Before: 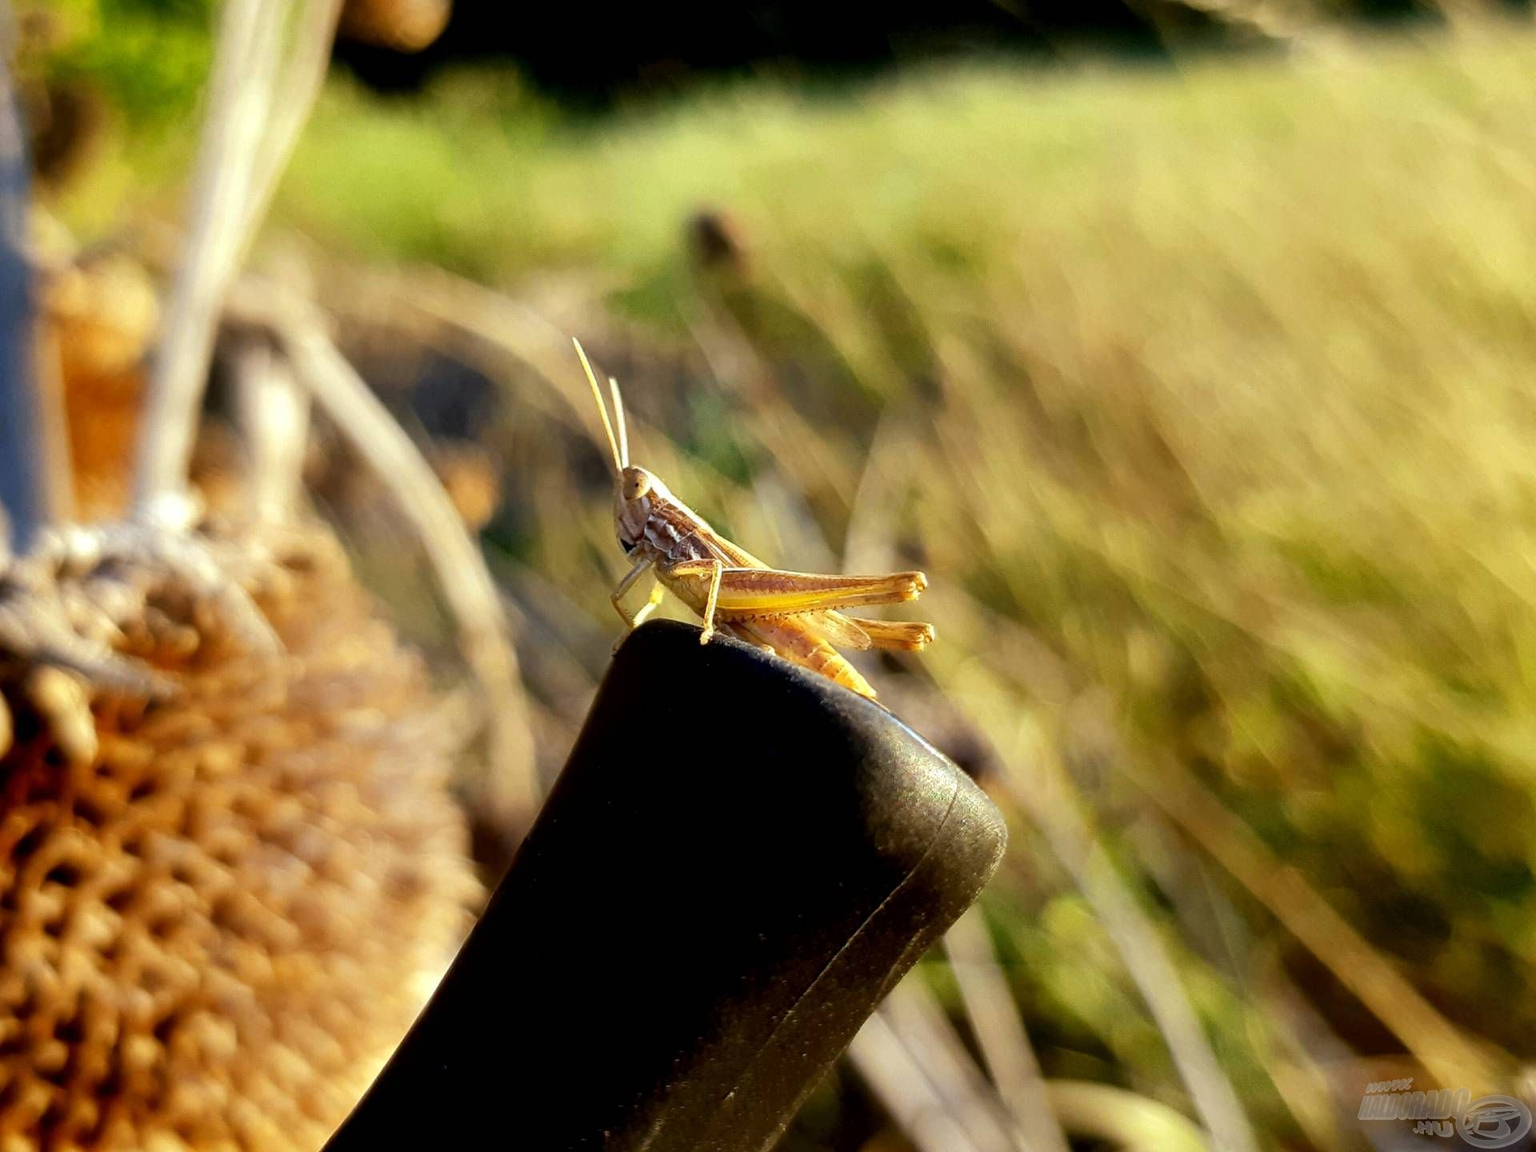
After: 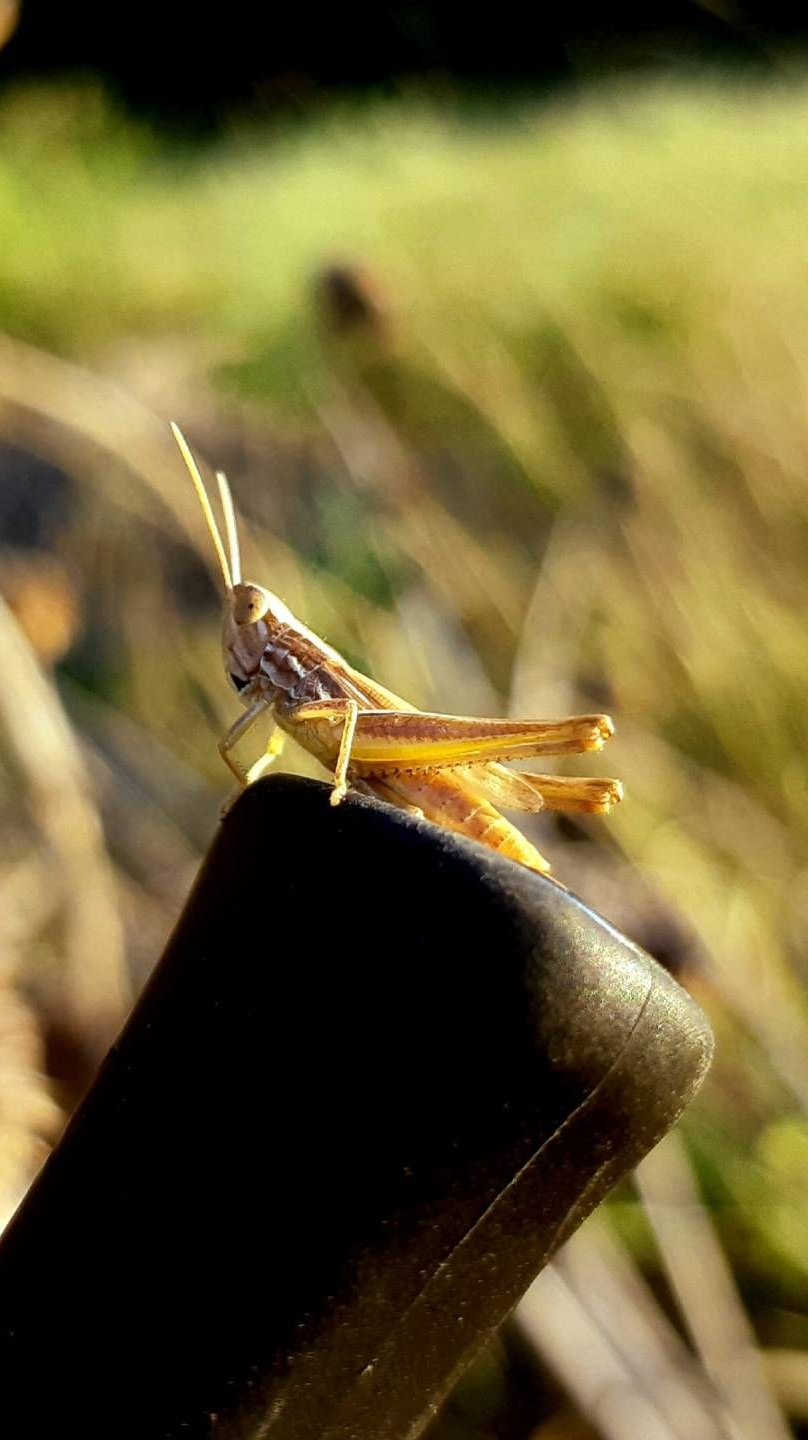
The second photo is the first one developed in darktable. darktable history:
crop: left 28.388%, right 29.507%
